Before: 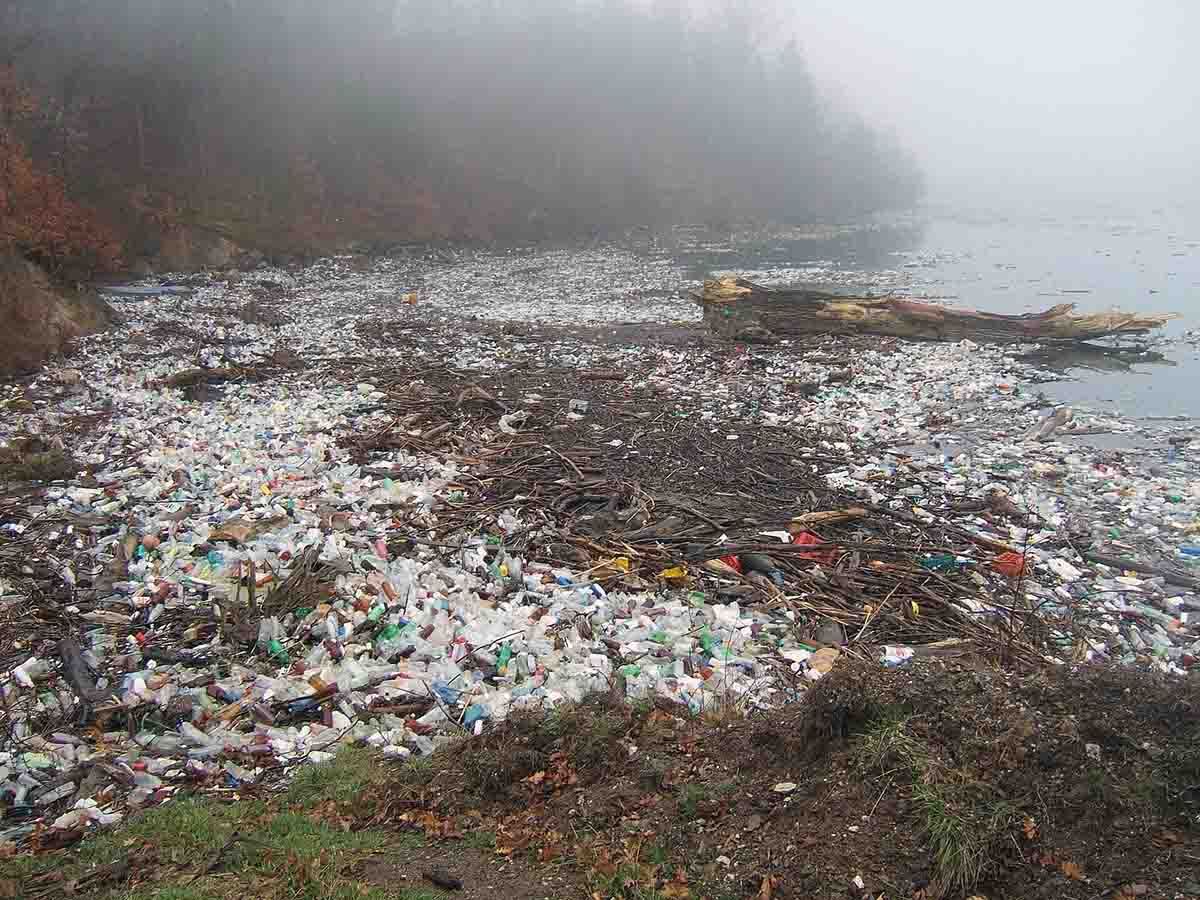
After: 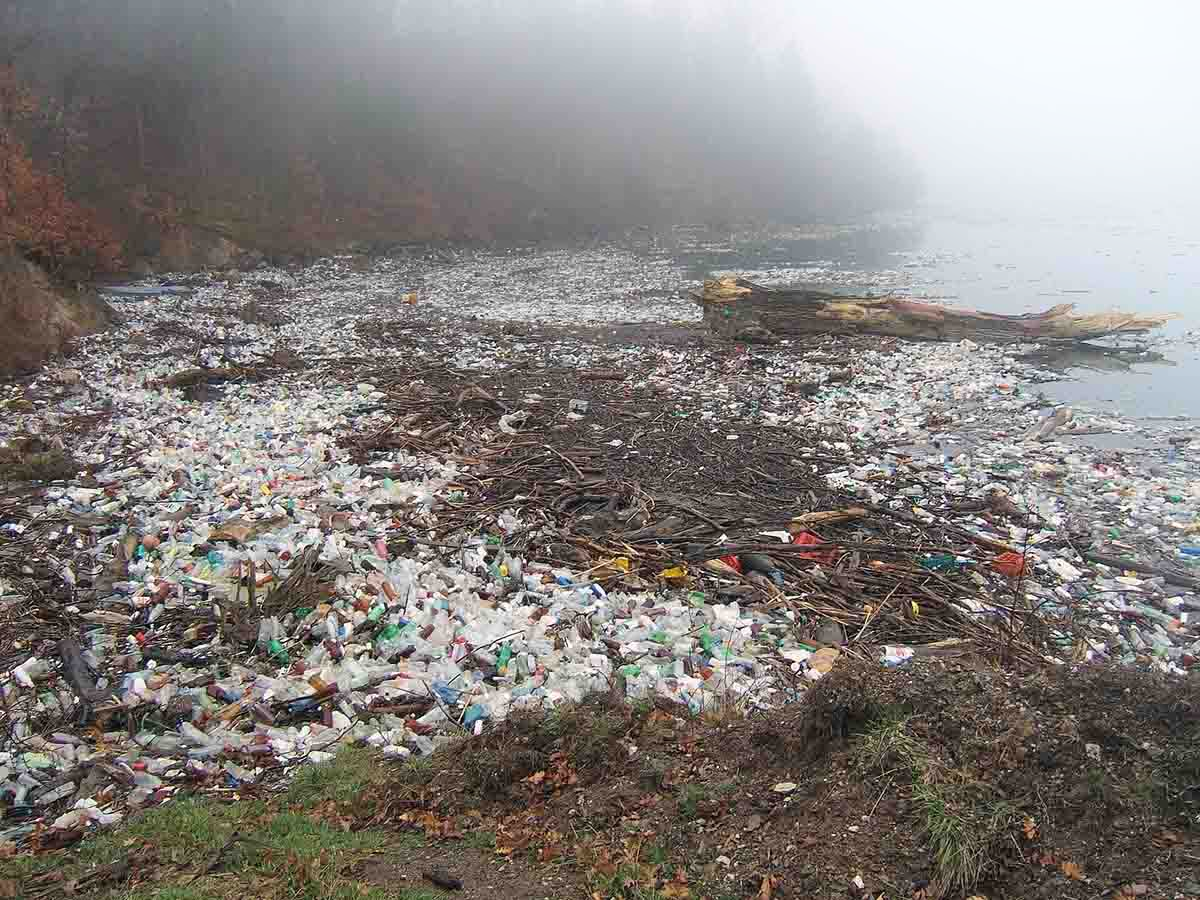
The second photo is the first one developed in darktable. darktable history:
shadows and highlights: highlights 69.06, highlights color adjustment 52.13%, soften with gaussian
